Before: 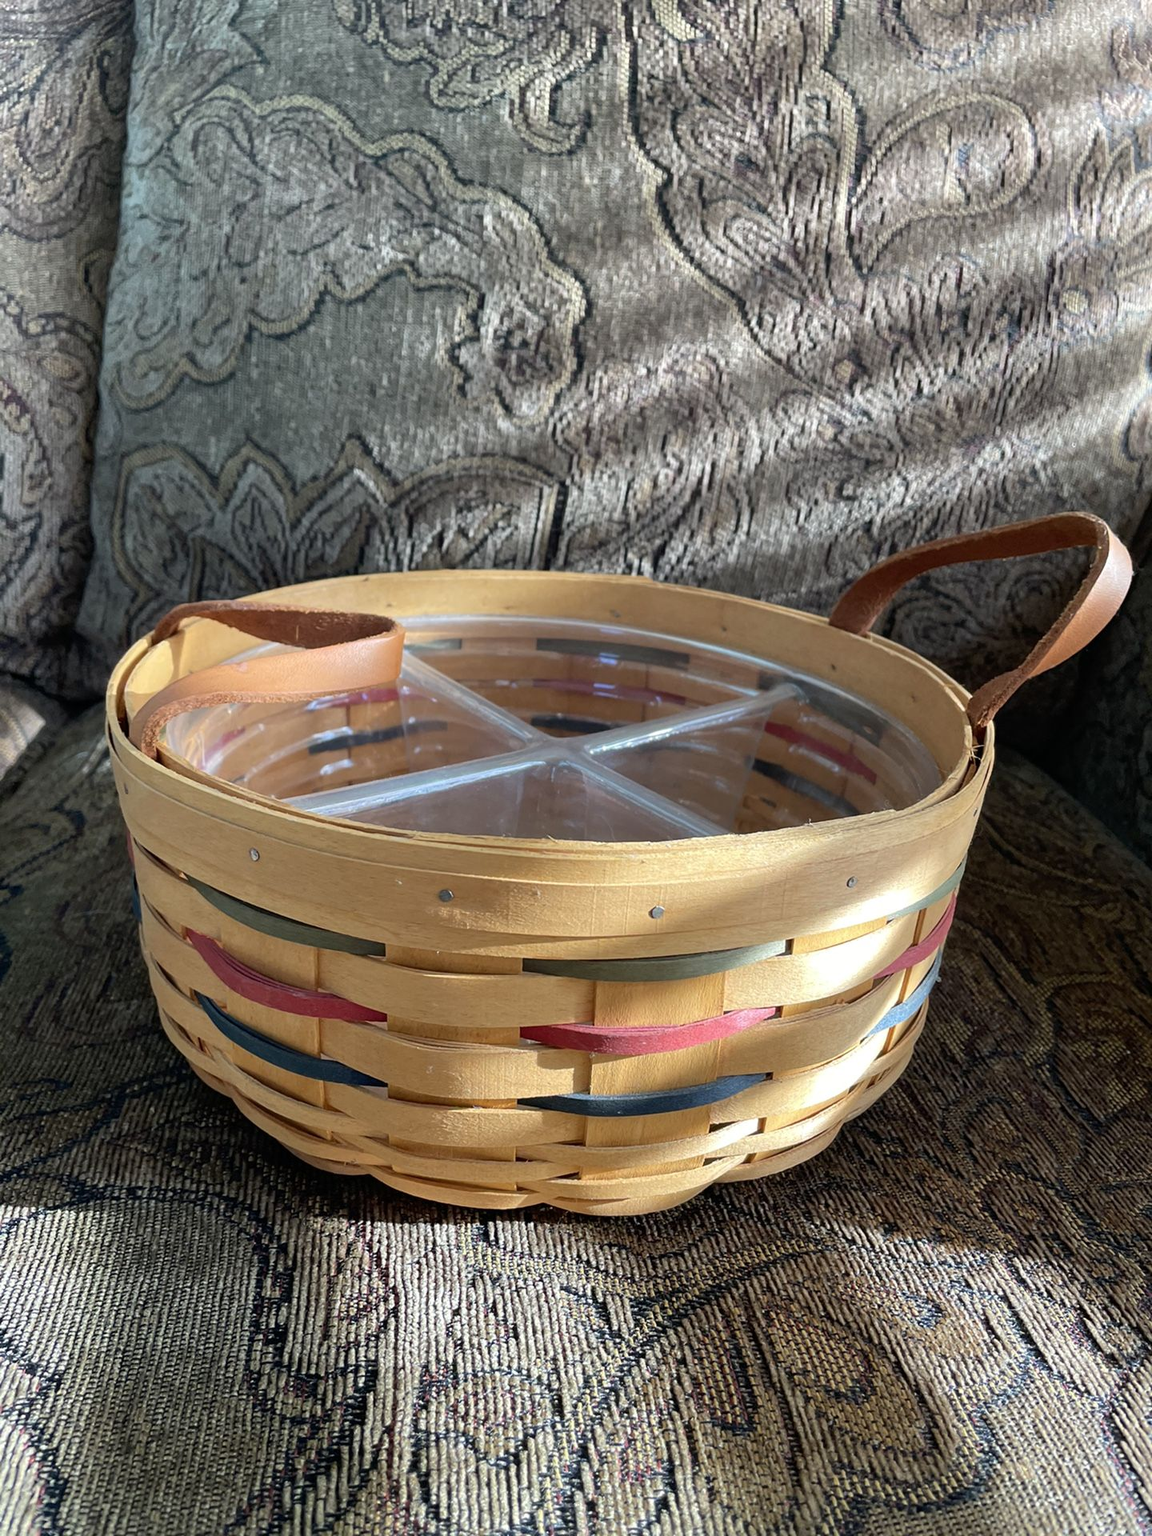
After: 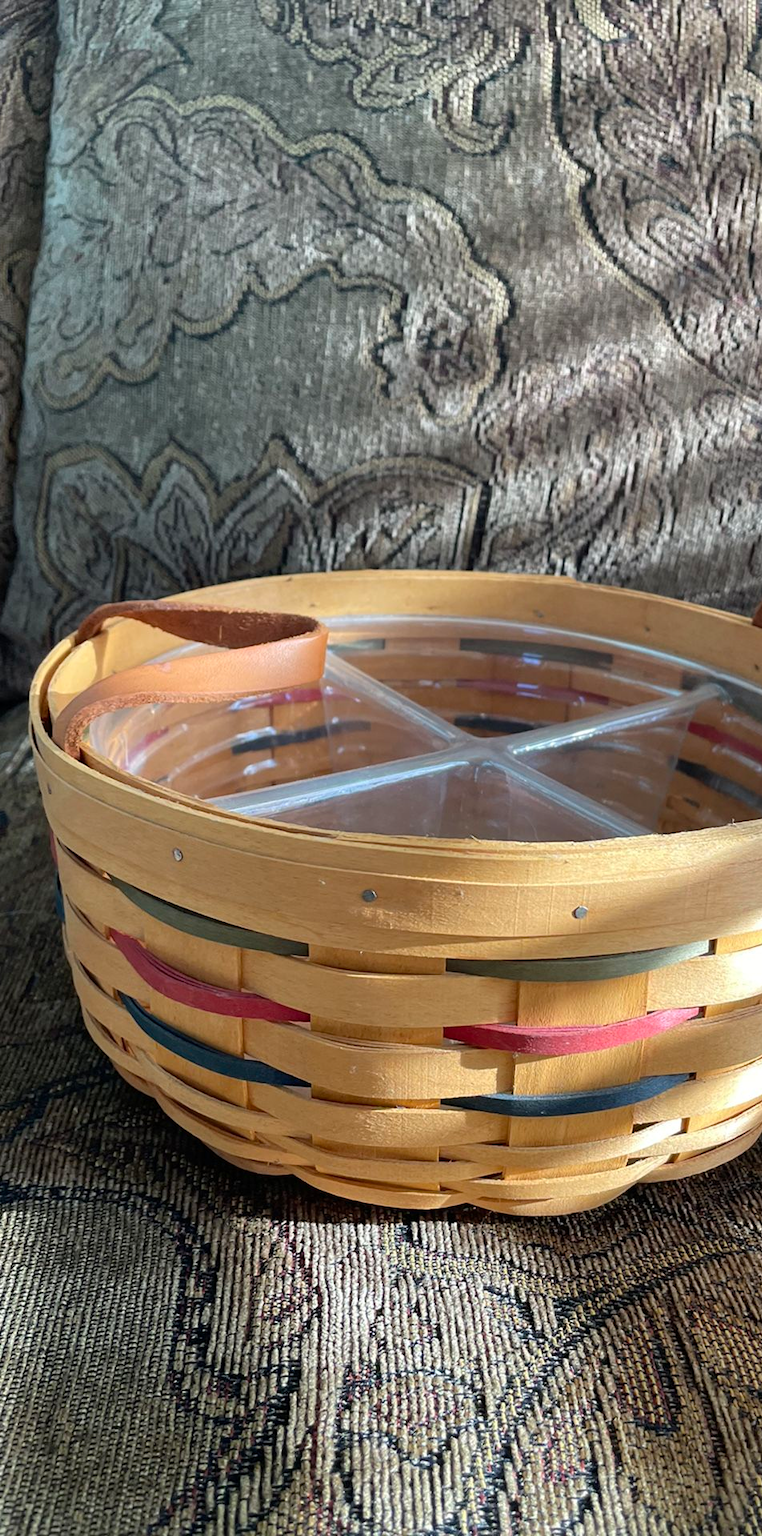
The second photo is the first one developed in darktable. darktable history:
crop and rotate: left 6.677%, right 27.108%
